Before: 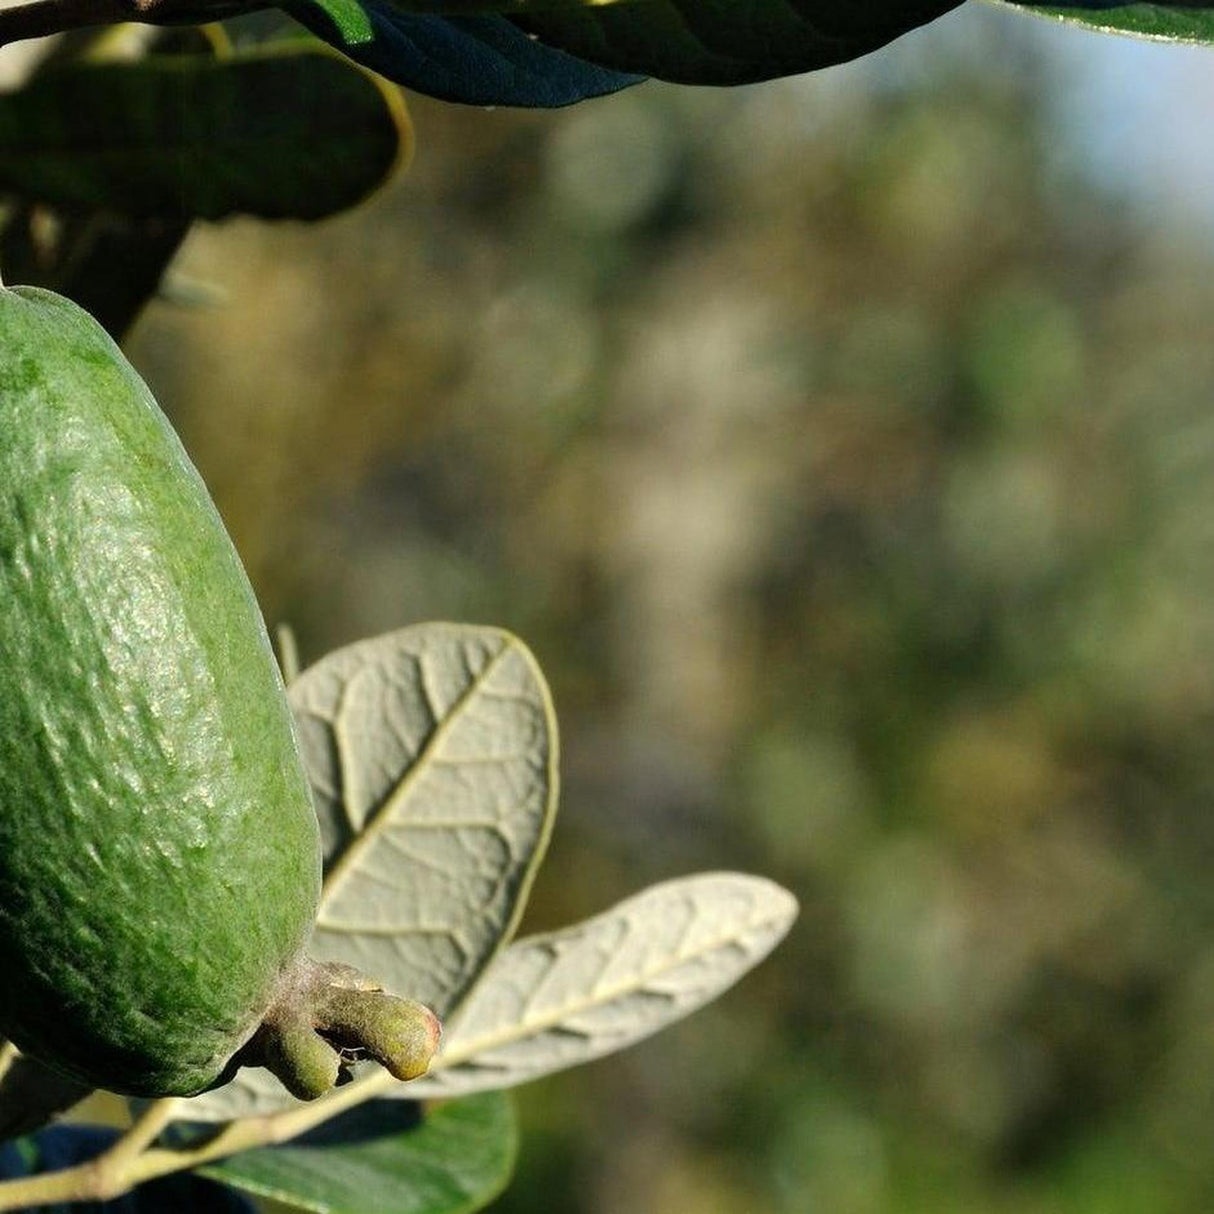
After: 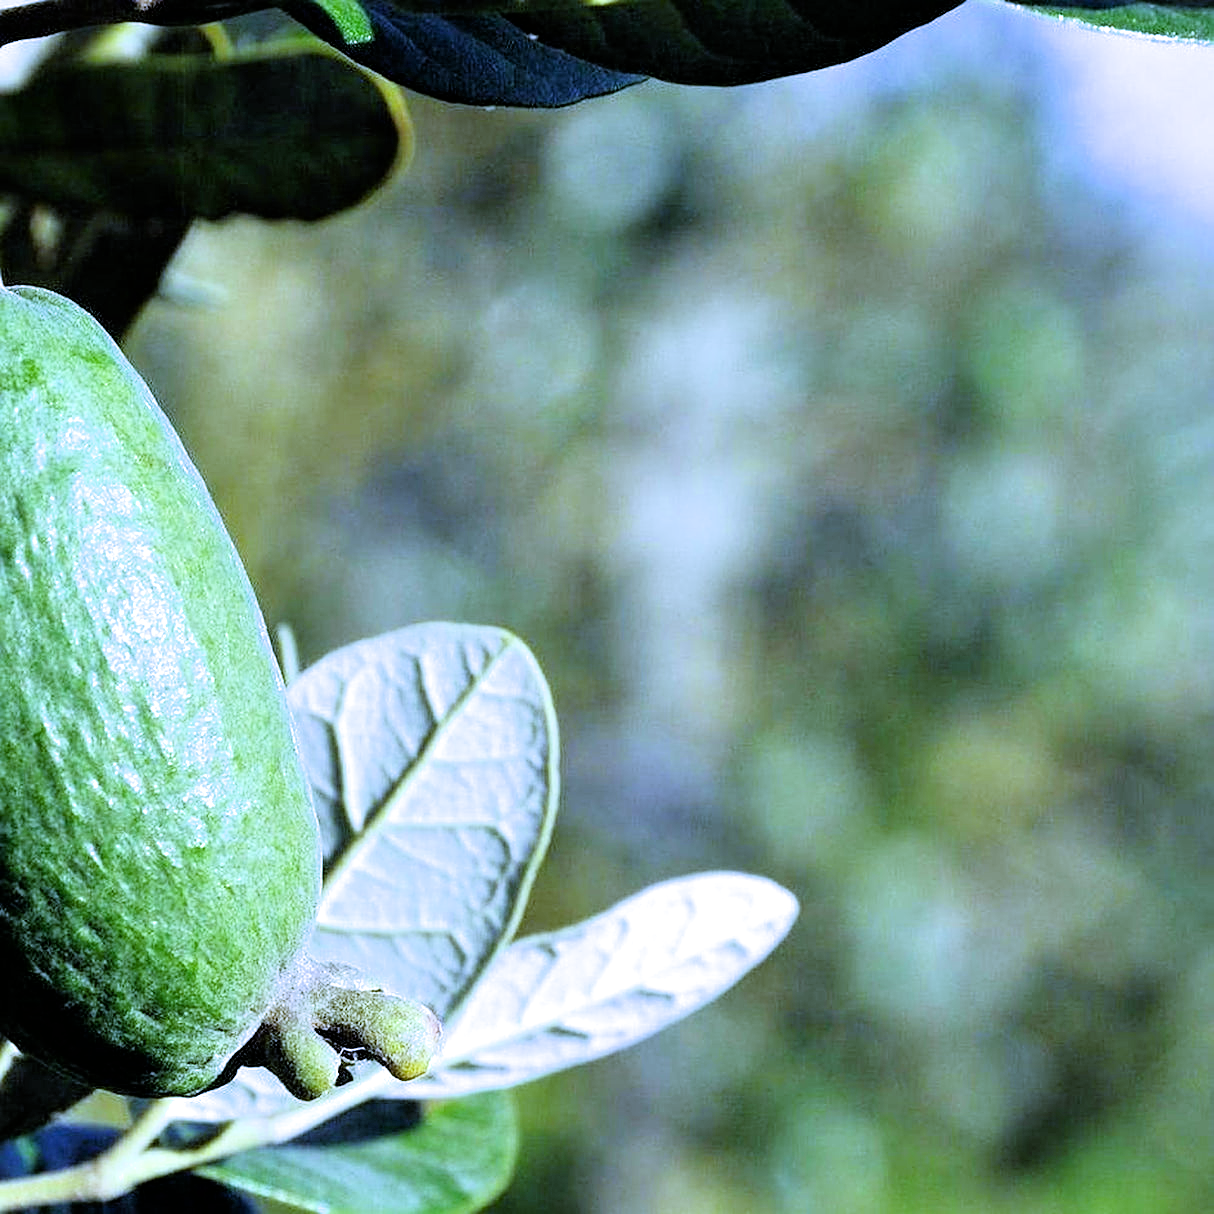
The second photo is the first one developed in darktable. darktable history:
exposure: black level correction 0, exposure 1.4 EV, compensate highlight preservation false
white balance: red 0.766, blue 1.537
sharpen: on, module defaults
filmic rgb: black relative exposure -5.83 EV, white relative exposure 3.4 EV, hardness 3.68
